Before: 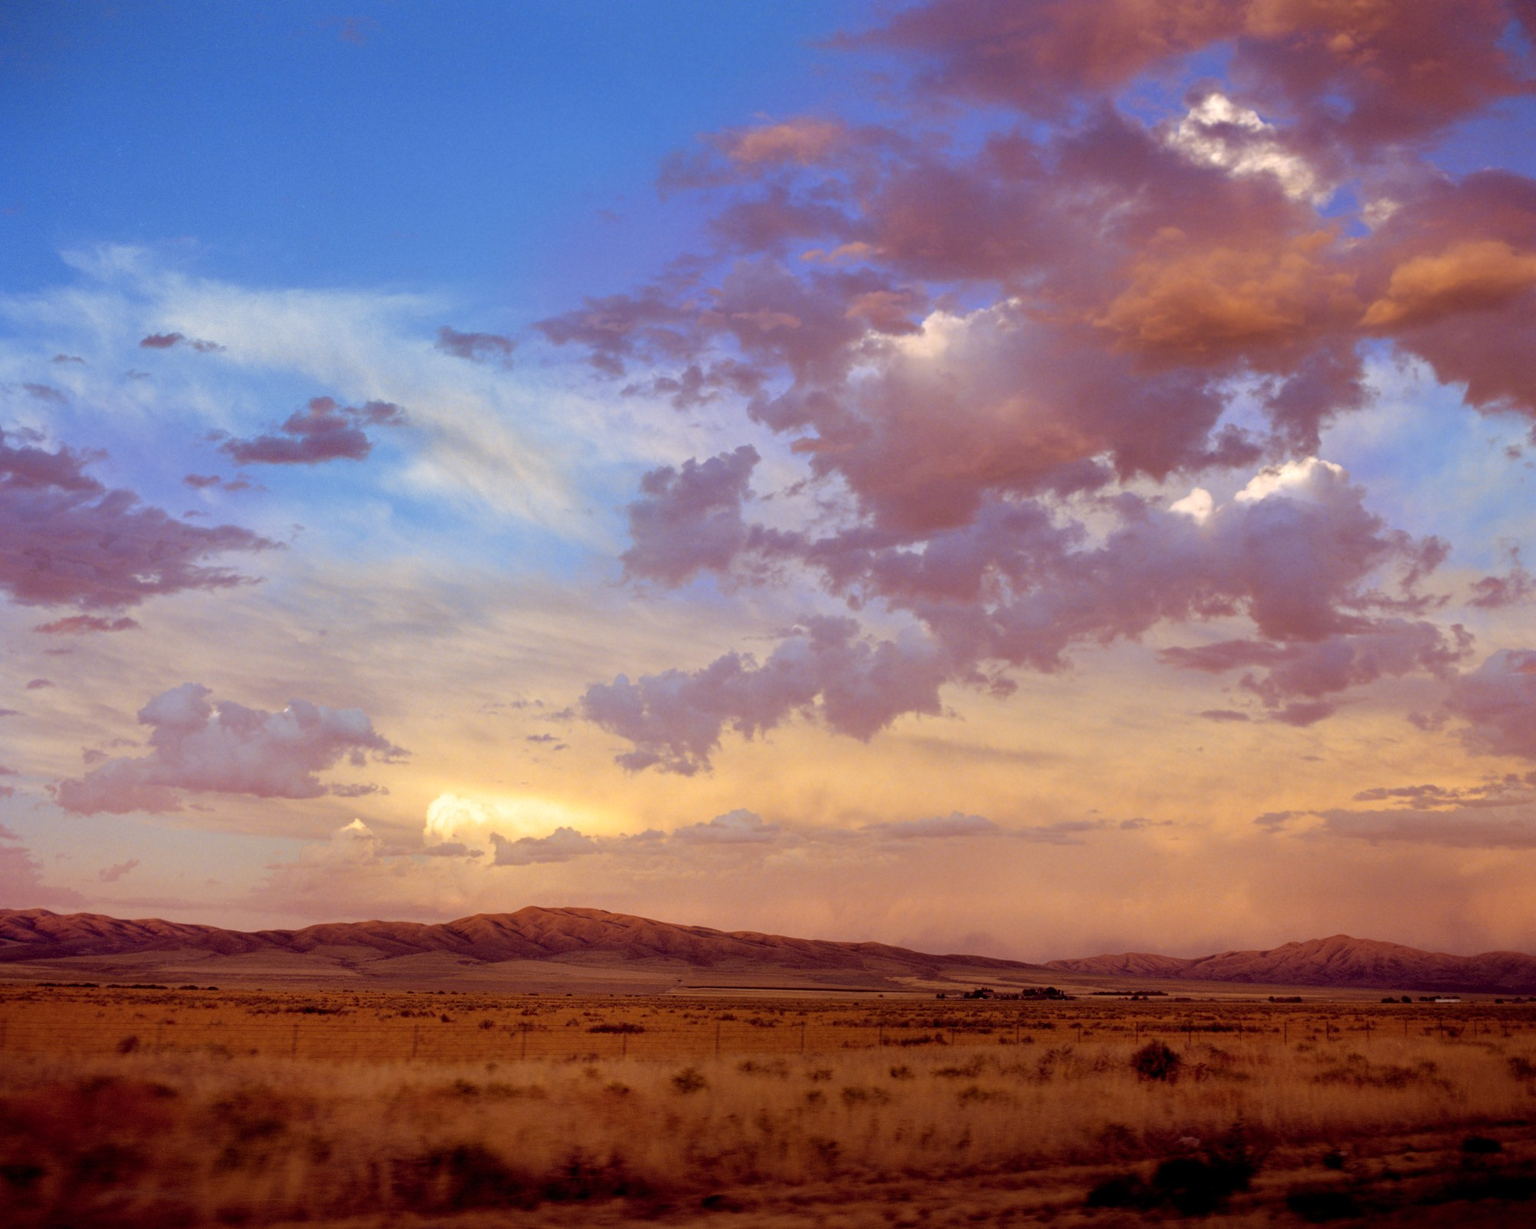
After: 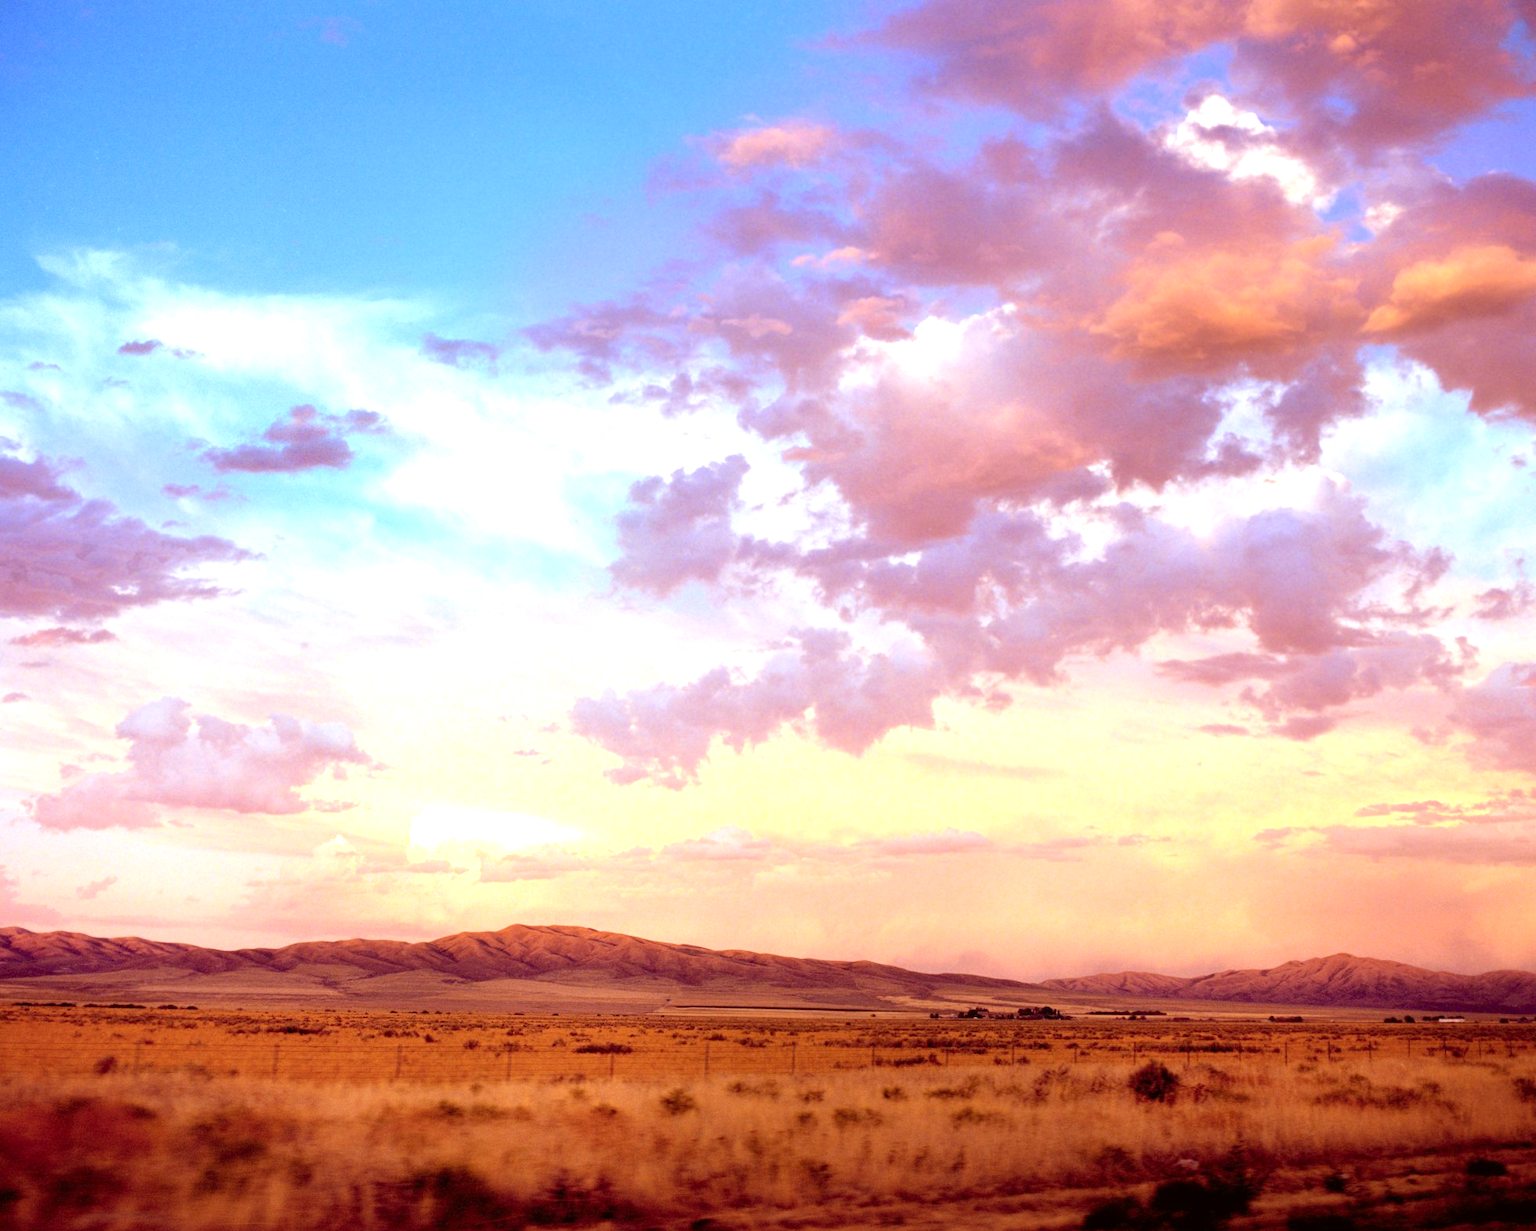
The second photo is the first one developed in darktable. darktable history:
crop: left 1.632%, right 0.285%, bottom 1.678%
color correction: highlights a* -2.72, highlights b* -2.79, shadows a* 2.36, shadows b* 2.76
exposure: black level correction 0, exposure 1.362 EV, compensate highlight preservation false
